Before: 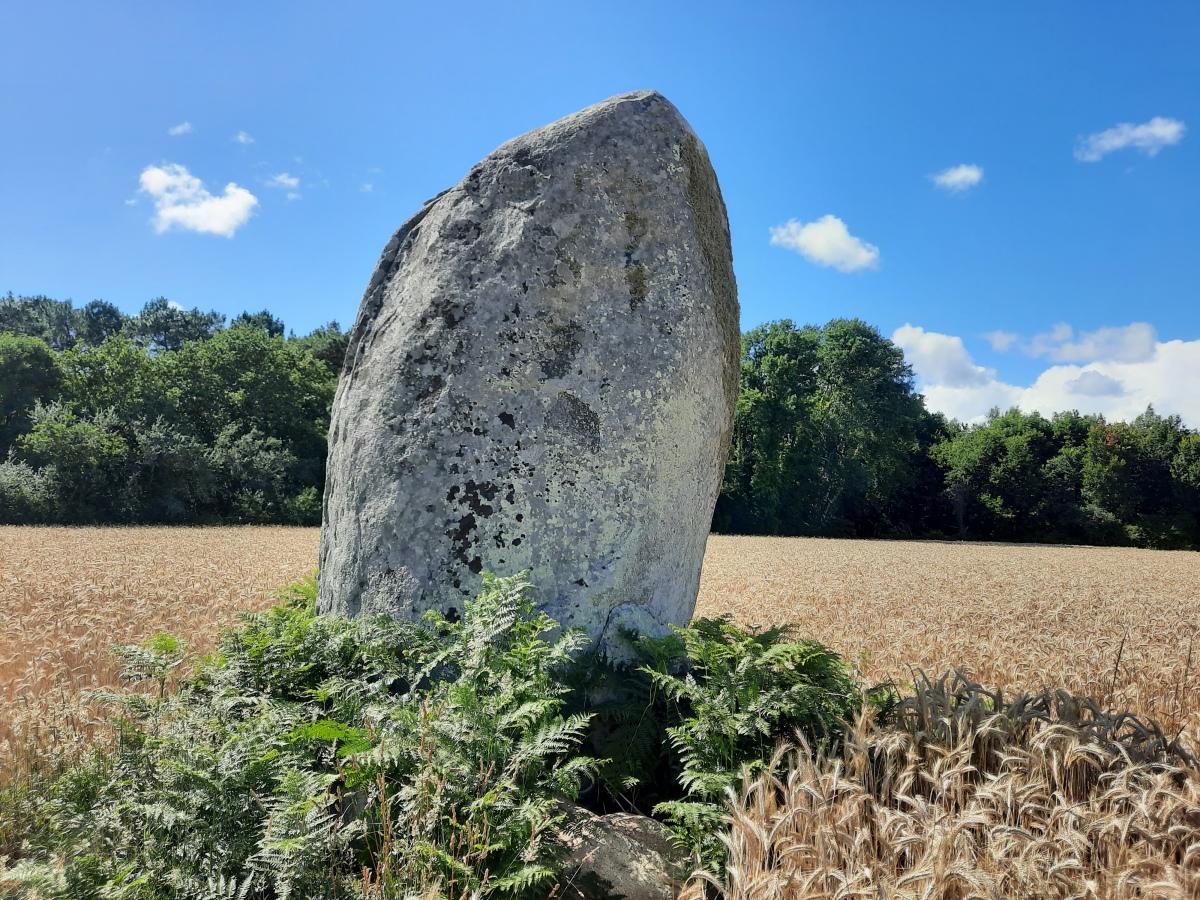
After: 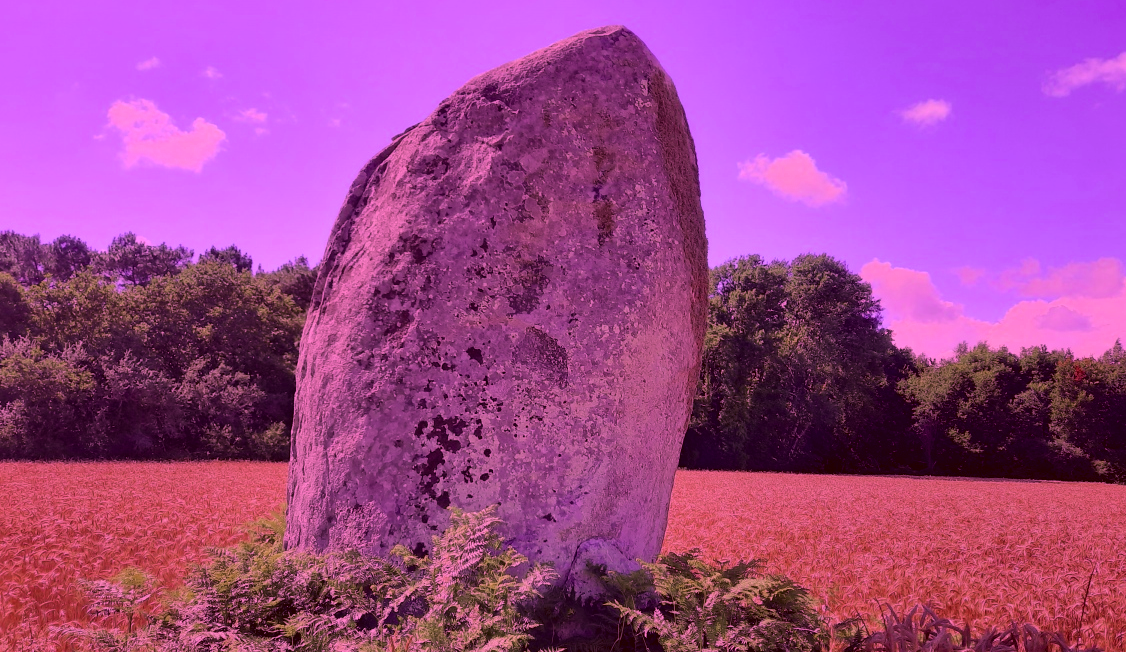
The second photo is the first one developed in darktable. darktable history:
crop: left 2.737%, top 7.287%, right 3.421%, bottom 20.179%
color calibration: illuminant custom, x 0.379, y 0.481, temperature 4443.07 K
color zones: curves: ch0 [(0, 0.299) (0.25, 0.383) (0.456, 0.352) (0.736, 0.571)]; ch1 [(0, 0.63) (0.151, 0.568) (0.254, 0.416) (0.47, 0.558) (0.732, 0.37) (0.909, 0.492)]; ch2 [(0.004, 0.604) (0.158, 0.443) (0.257, 0.403) (0.761, 0.468)]
color correction: highlights a* 10.12, highlights b* 39.04, shadows a* 14.62, shadows b* 3.37
